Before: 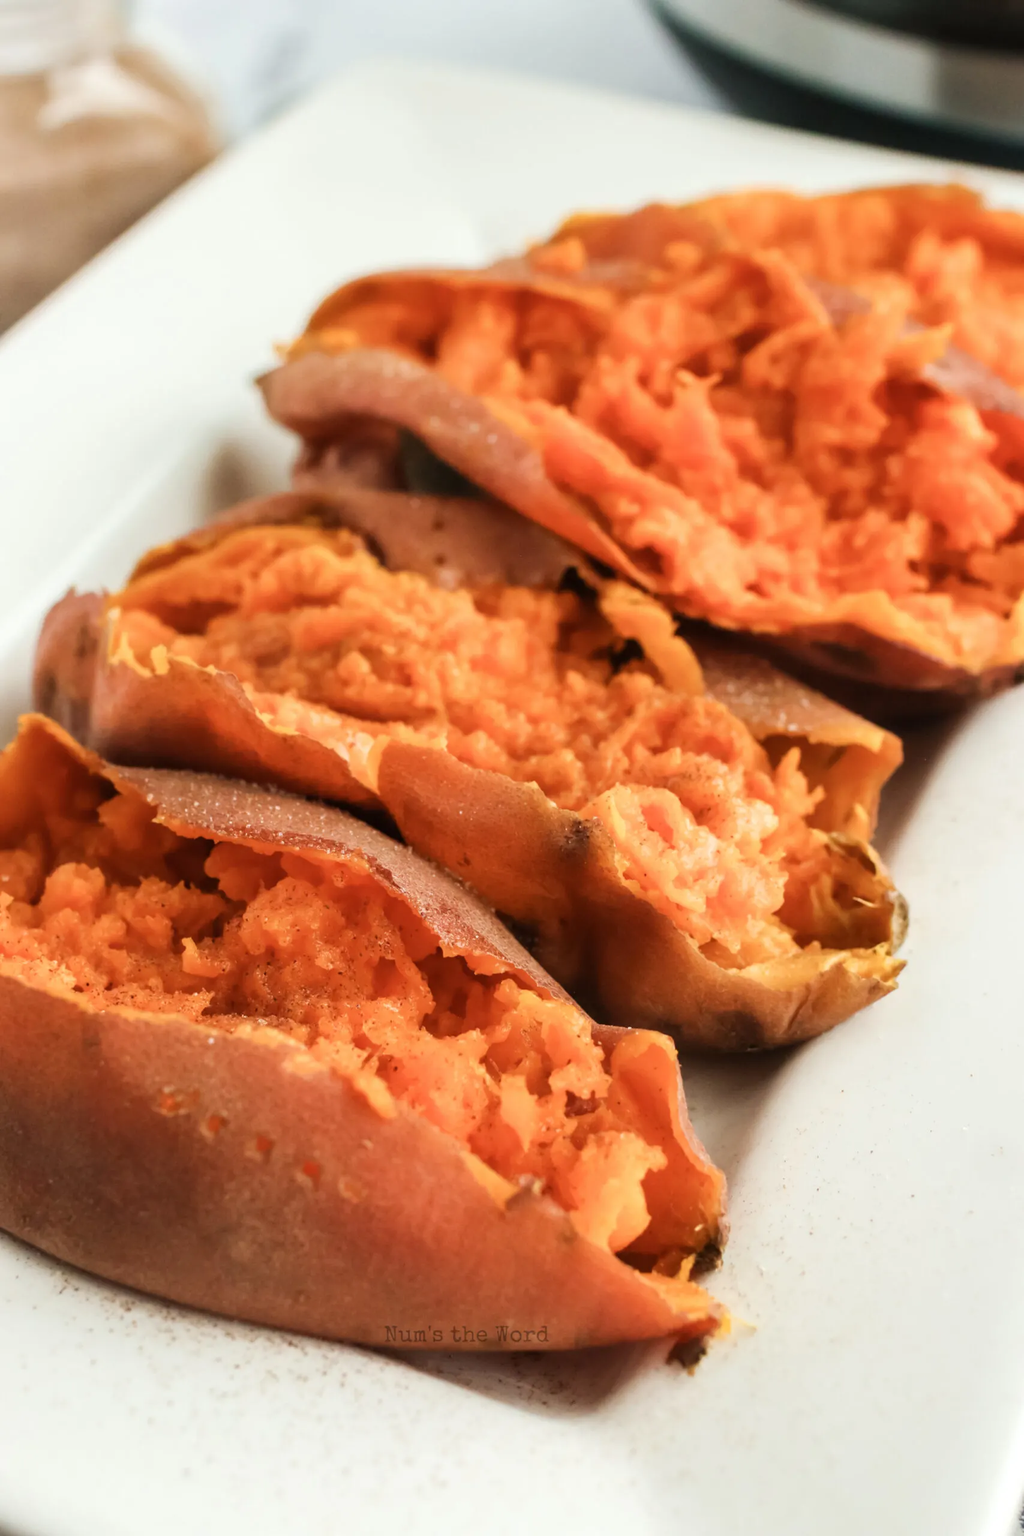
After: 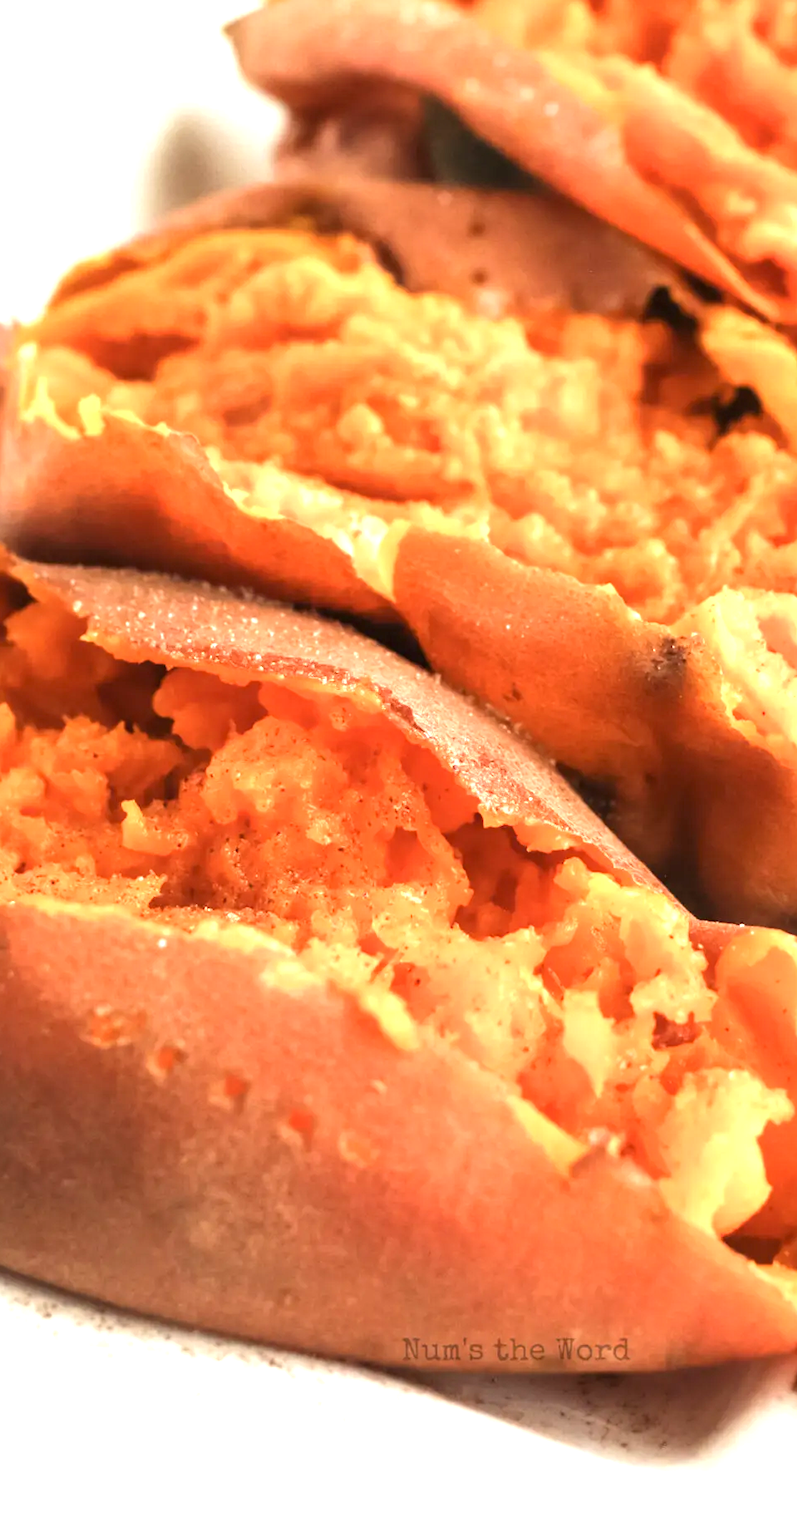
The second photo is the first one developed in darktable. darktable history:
crop: left 9.205%, top 23.444%, right 34.543%, bottom 4.358%
exposure: black level correction 0, exposure 1.097 EV, compensate highlight preservation false
